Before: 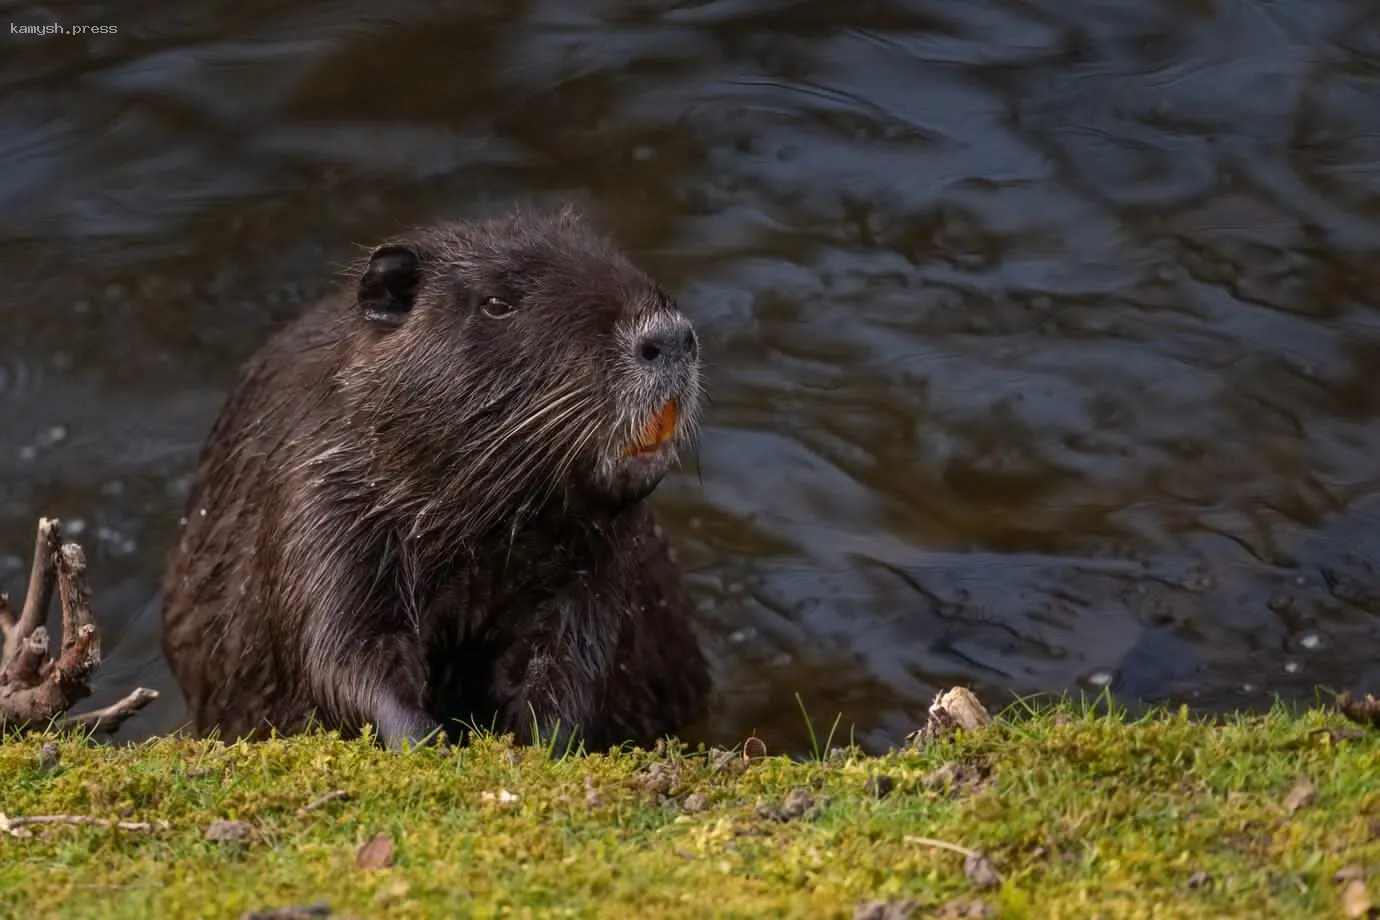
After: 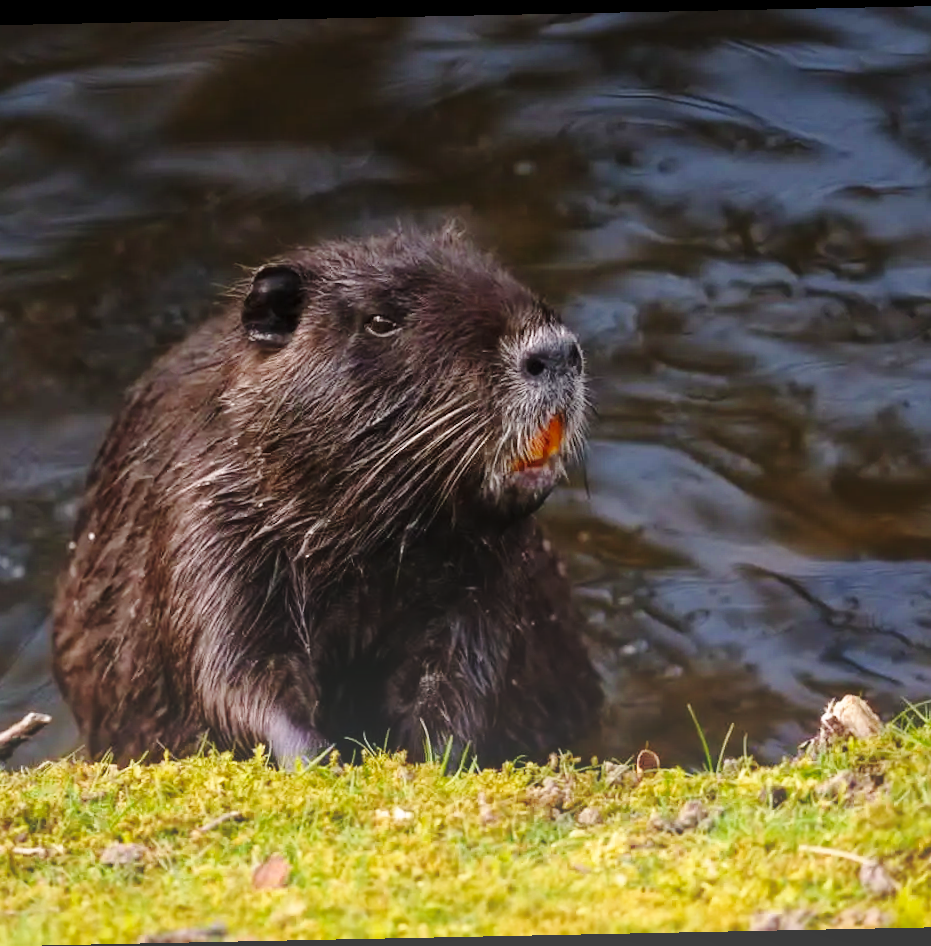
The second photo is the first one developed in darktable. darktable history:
rotate and perspective: rotation -1.17°, automatic cropping off
bloom: size 40%
crop and rotate: left 8.786%, right 24.548%
base curve: curves: ch0 [(0, 0) (0.028, 0.03) (0.121, 0.232) (0.46, 0.748) (0.859, 0.968) (1, 1)], preserve colors none
